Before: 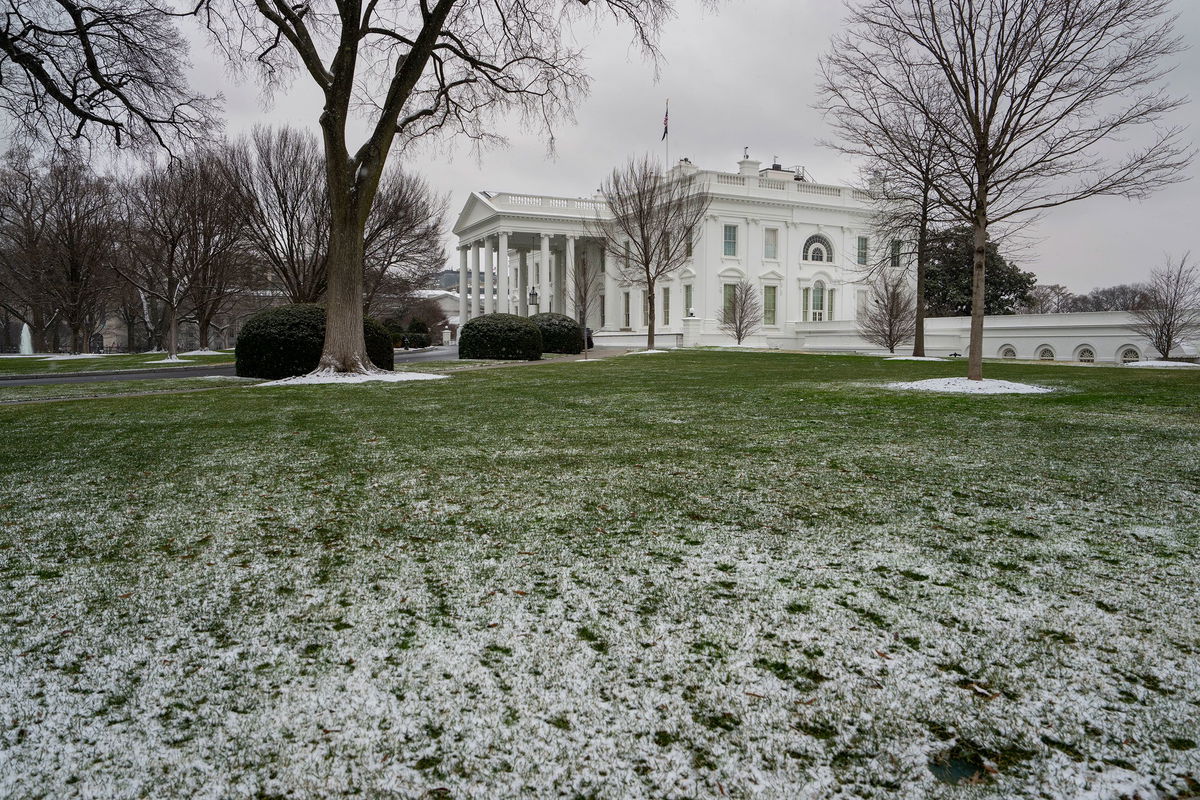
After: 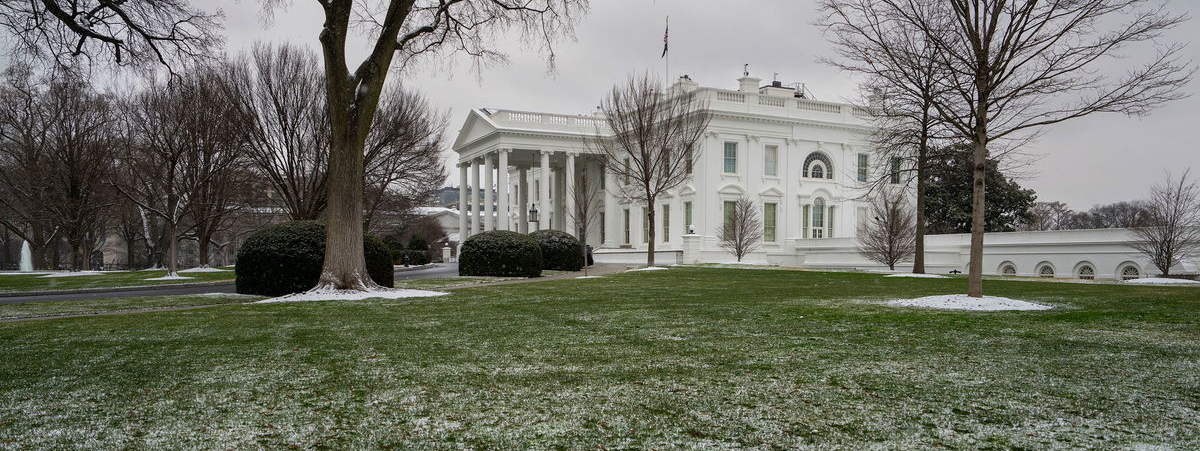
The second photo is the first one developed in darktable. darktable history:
crop and rotate: top 10.418%, bottom 33.158%
